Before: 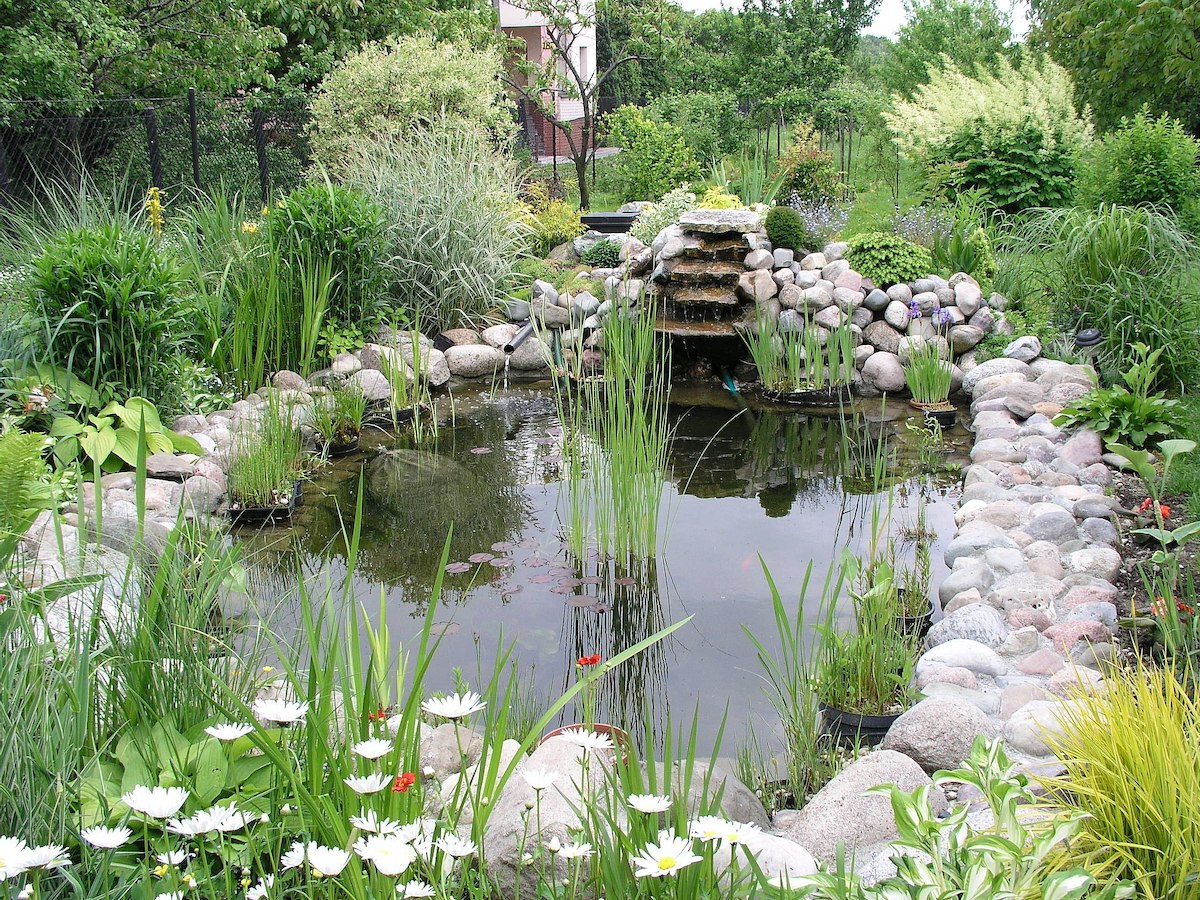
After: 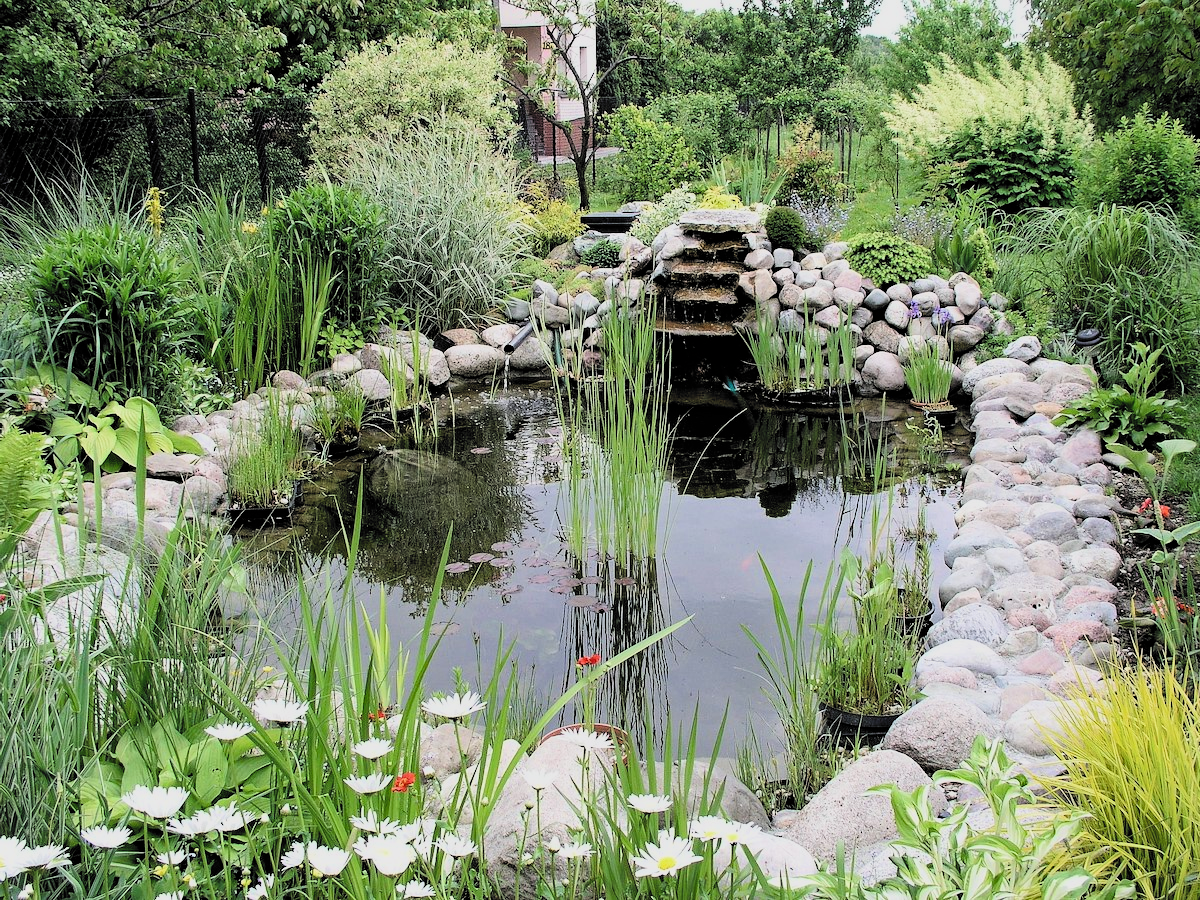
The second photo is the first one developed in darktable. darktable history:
filmic rgb: black relative exposure -5.03 EV, white relative exposure 3.95 EV, hardness 2.89, contrast 1.39, highlights saturation mix -20.9%, color science v6 (2022)
haze removal: compatibility mode true, adaptive false
